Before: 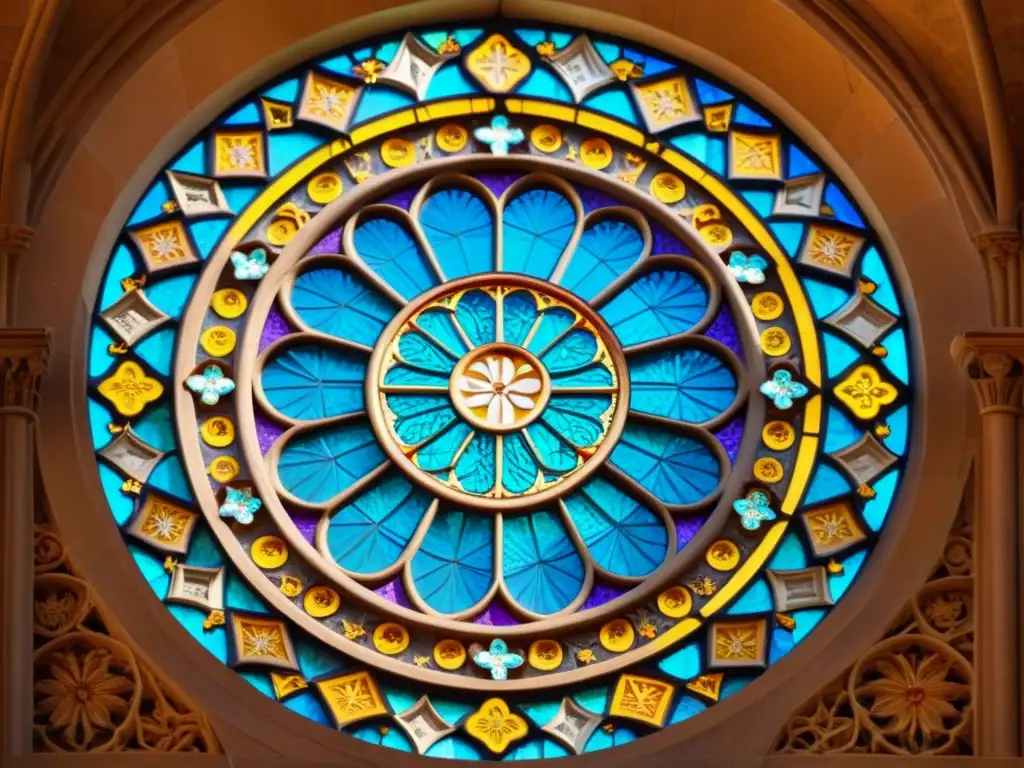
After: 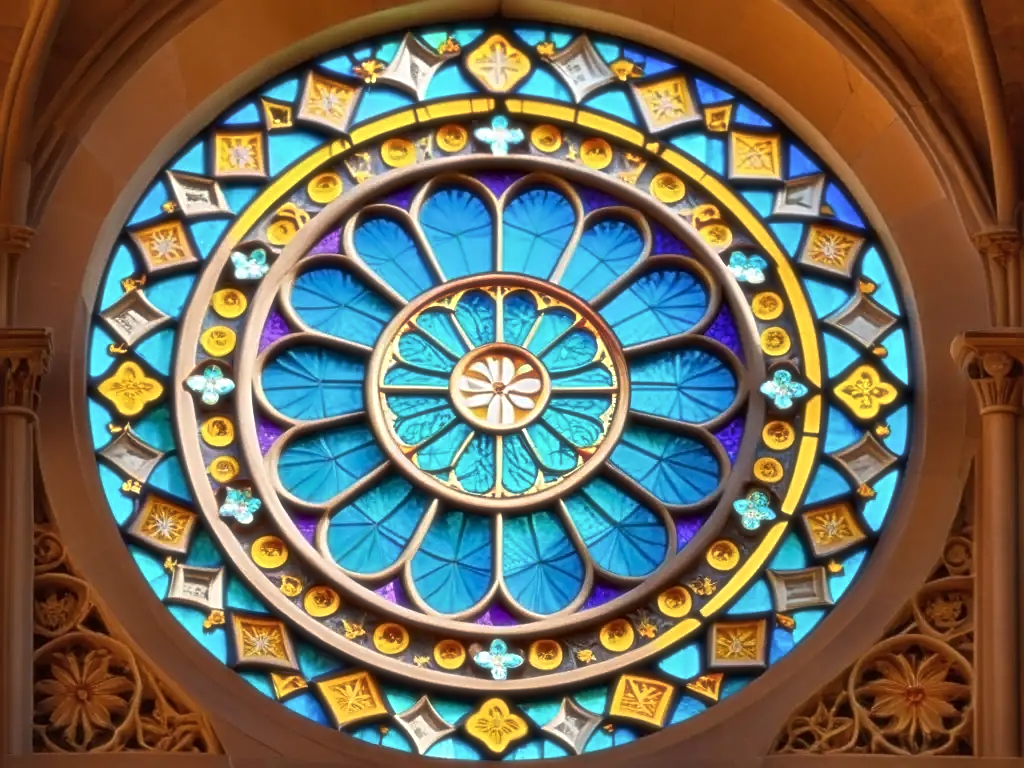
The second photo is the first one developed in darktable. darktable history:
soften: size 19.52%, mix 20.32%
shadows and highlights: shadows 37.27, highlights -28.18, soften with gaussian
sharpen: radius 2.817, amount 0.715
